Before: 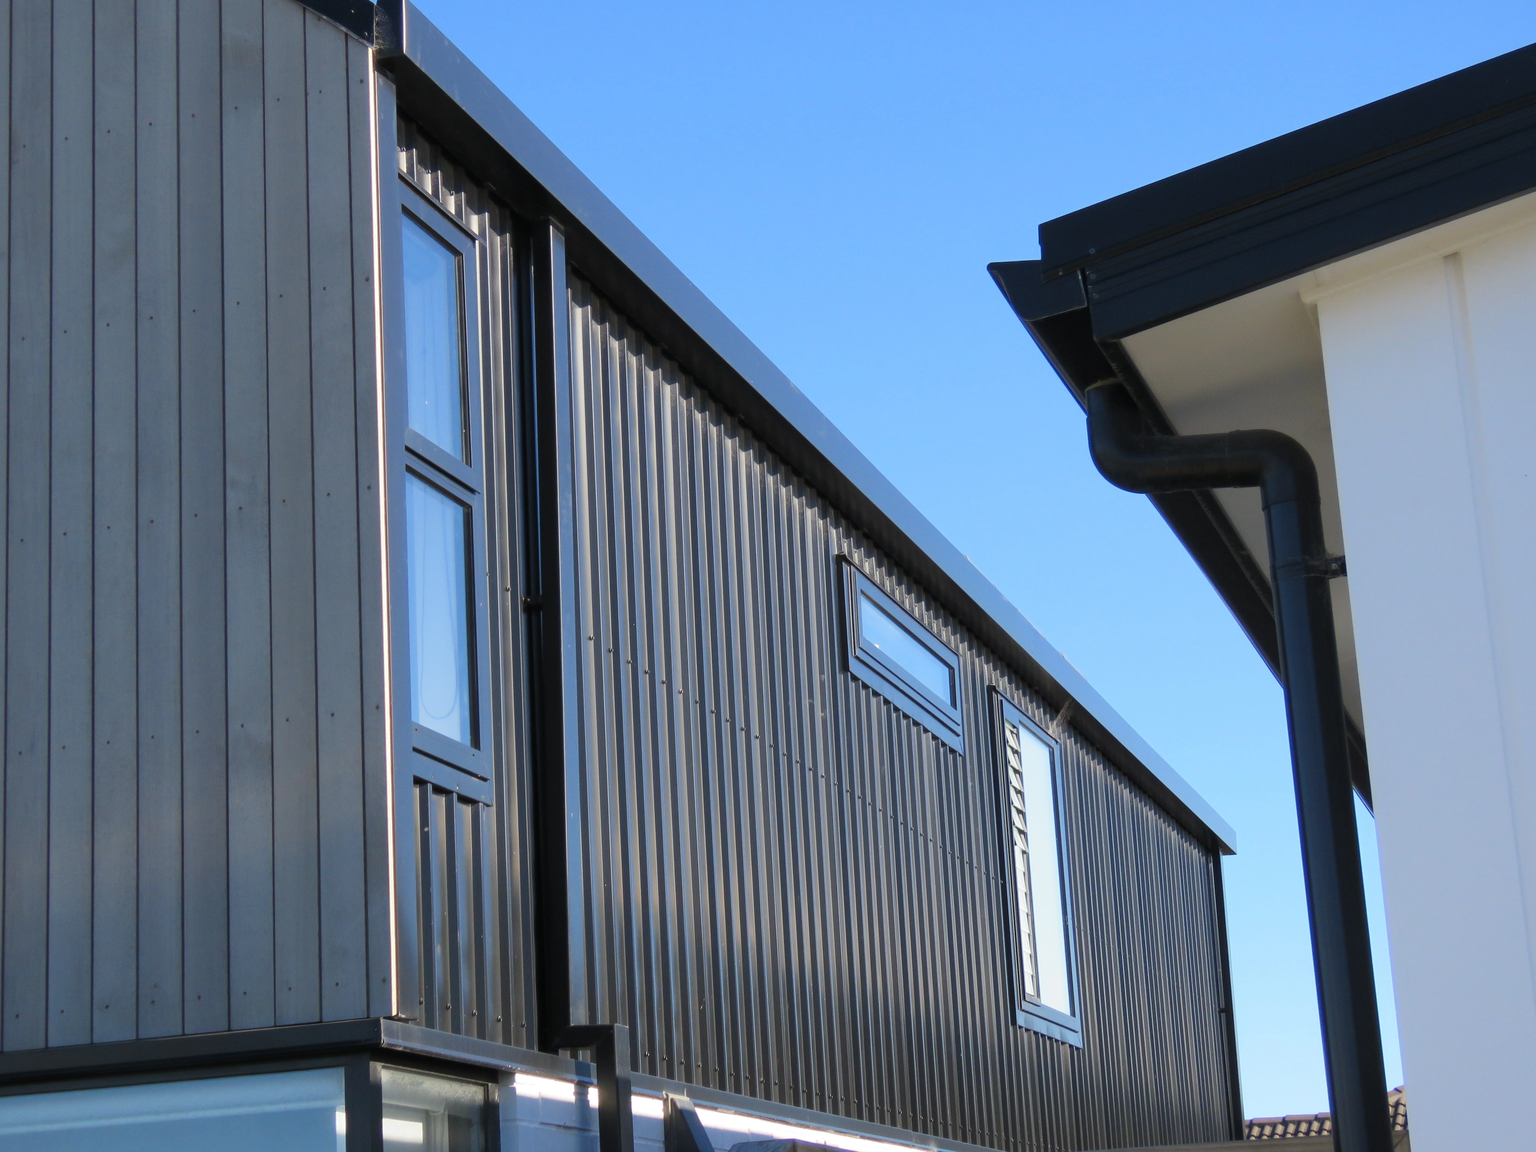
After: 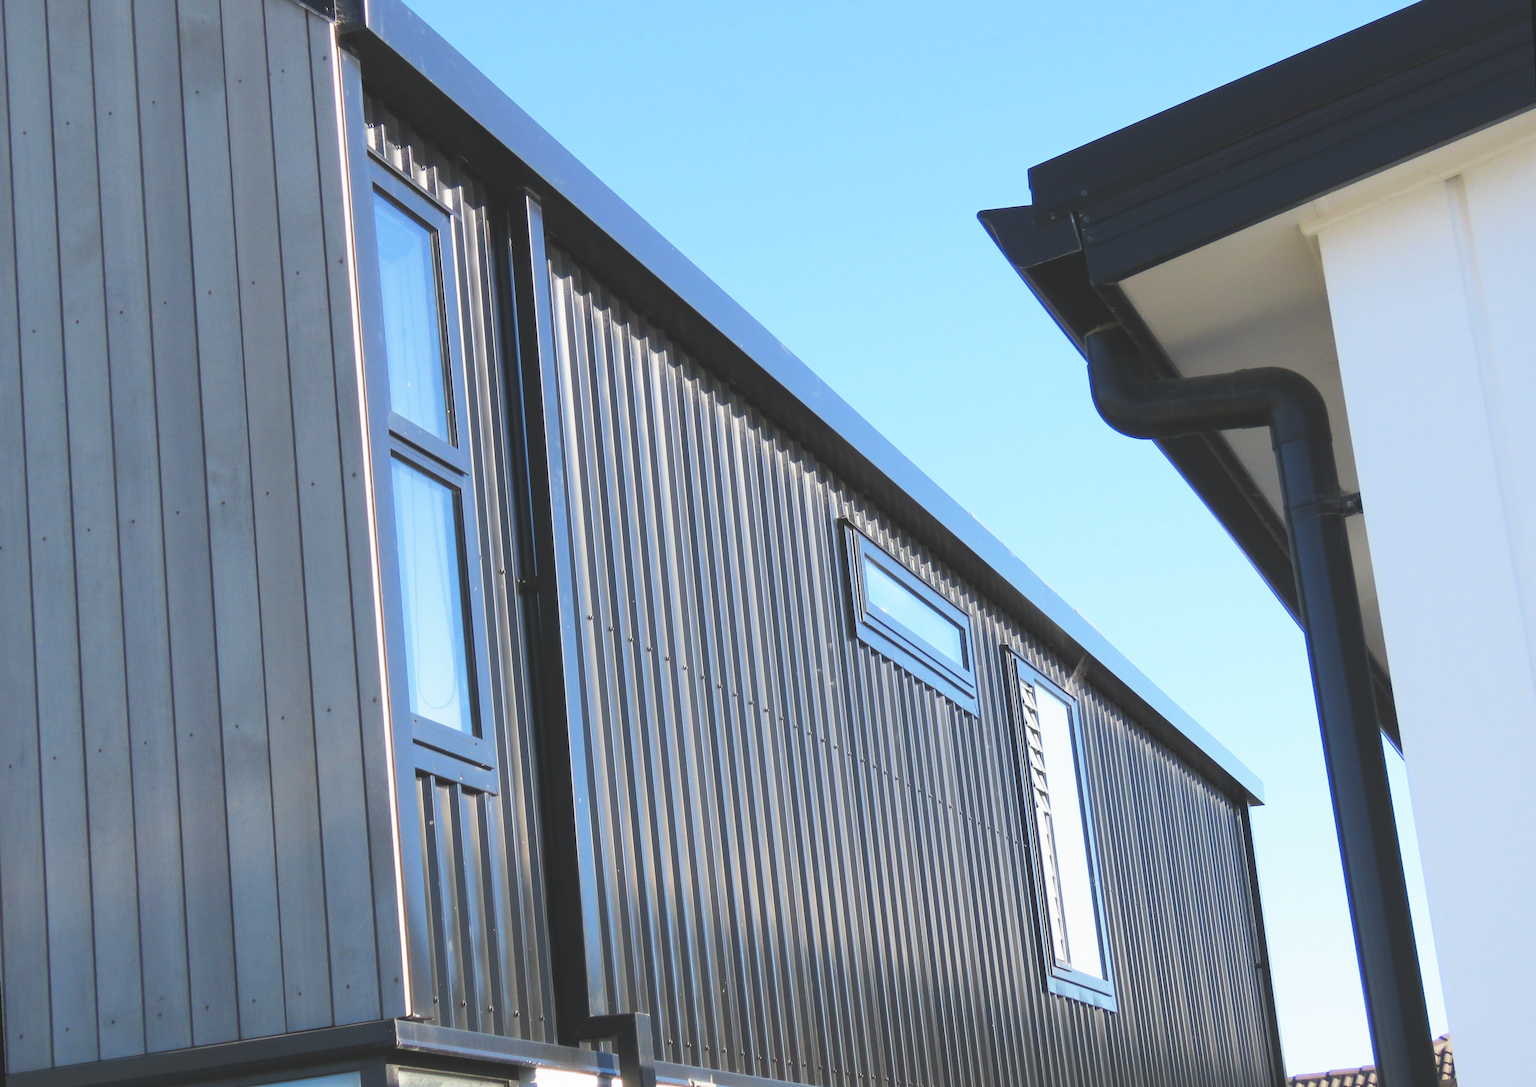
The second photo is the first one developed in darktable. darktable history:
exposure: black level correction -0.015, exposure -0.5 EV, compensate highlight preservation false
base curve: curves: ch0 [(0, 0) (0.495, 0.917) (1, 1)], preserve colors none
rotate and perspective: rotation -3°, crop left 0.031, crop right 0.968, crop top 0.07, crop bottom 0.93
